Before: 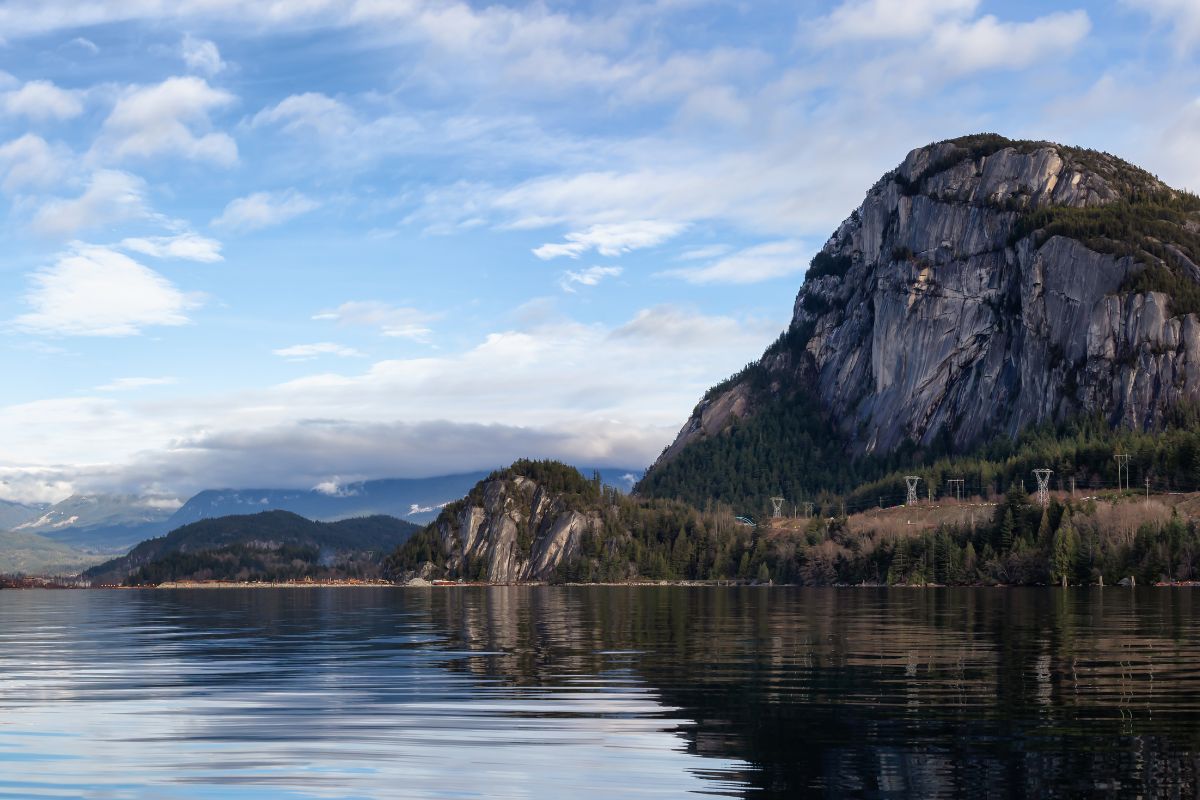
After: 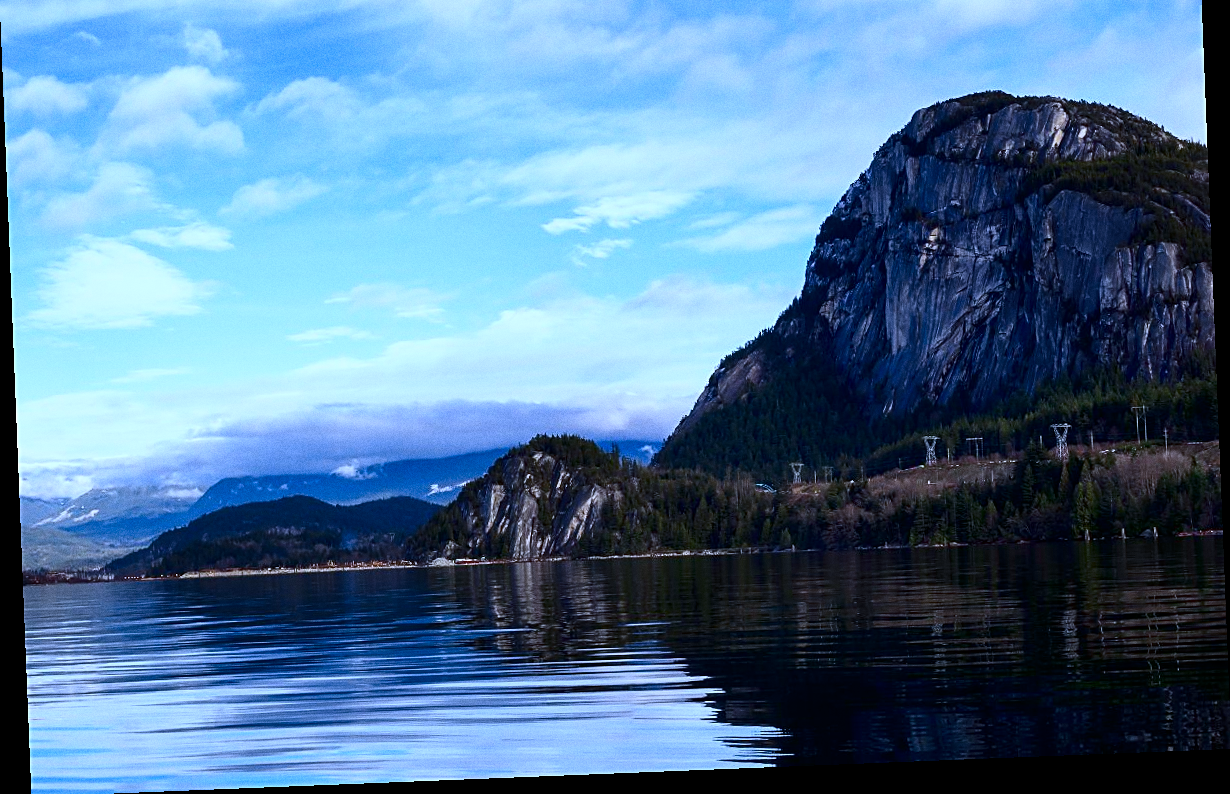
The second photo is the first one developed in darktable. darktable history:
white balance: red 0.871, blue 1.249
shadows and highlights: radius 93.07, shadows -14.46, white point adjustment 0.23, highlights 31.48, compress 48.23%, highlights color adjustment 52.79%, soften with gaussian
sharpen: on, module defaults
crop and rotate: top 6.25%
grain: coarseness 0.09 ISO
rotate and perspective: rotation -2.29°, automatic cropping off
contrast brightness saturation: contrast 0.21, brightness -0.11, saturation 0.21
